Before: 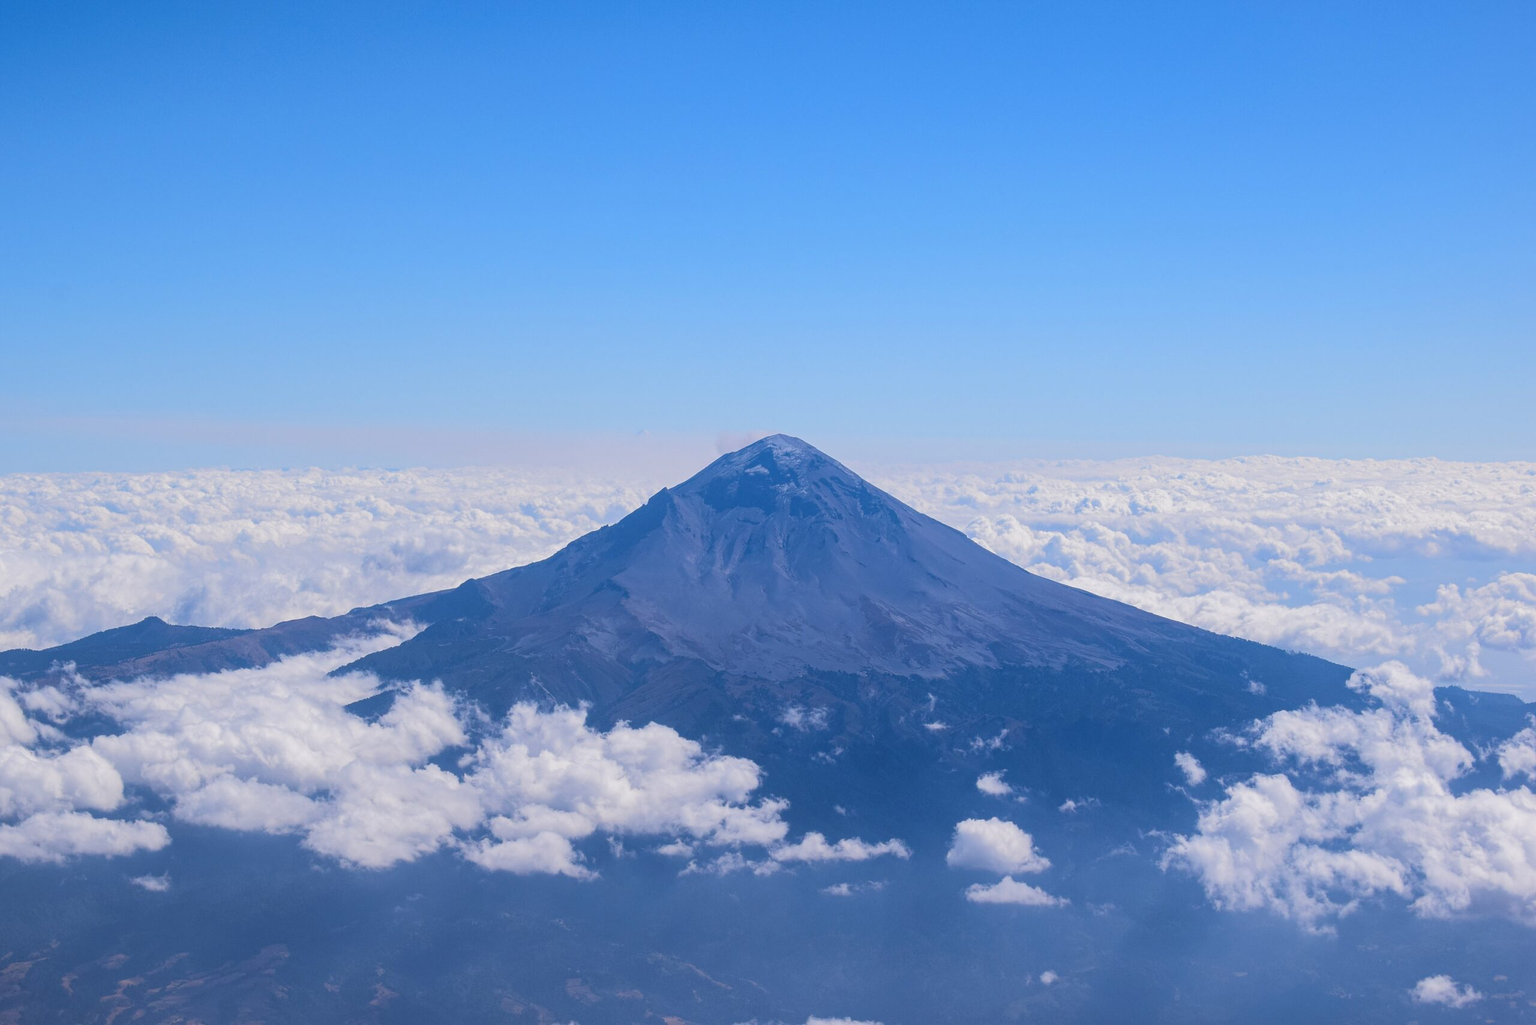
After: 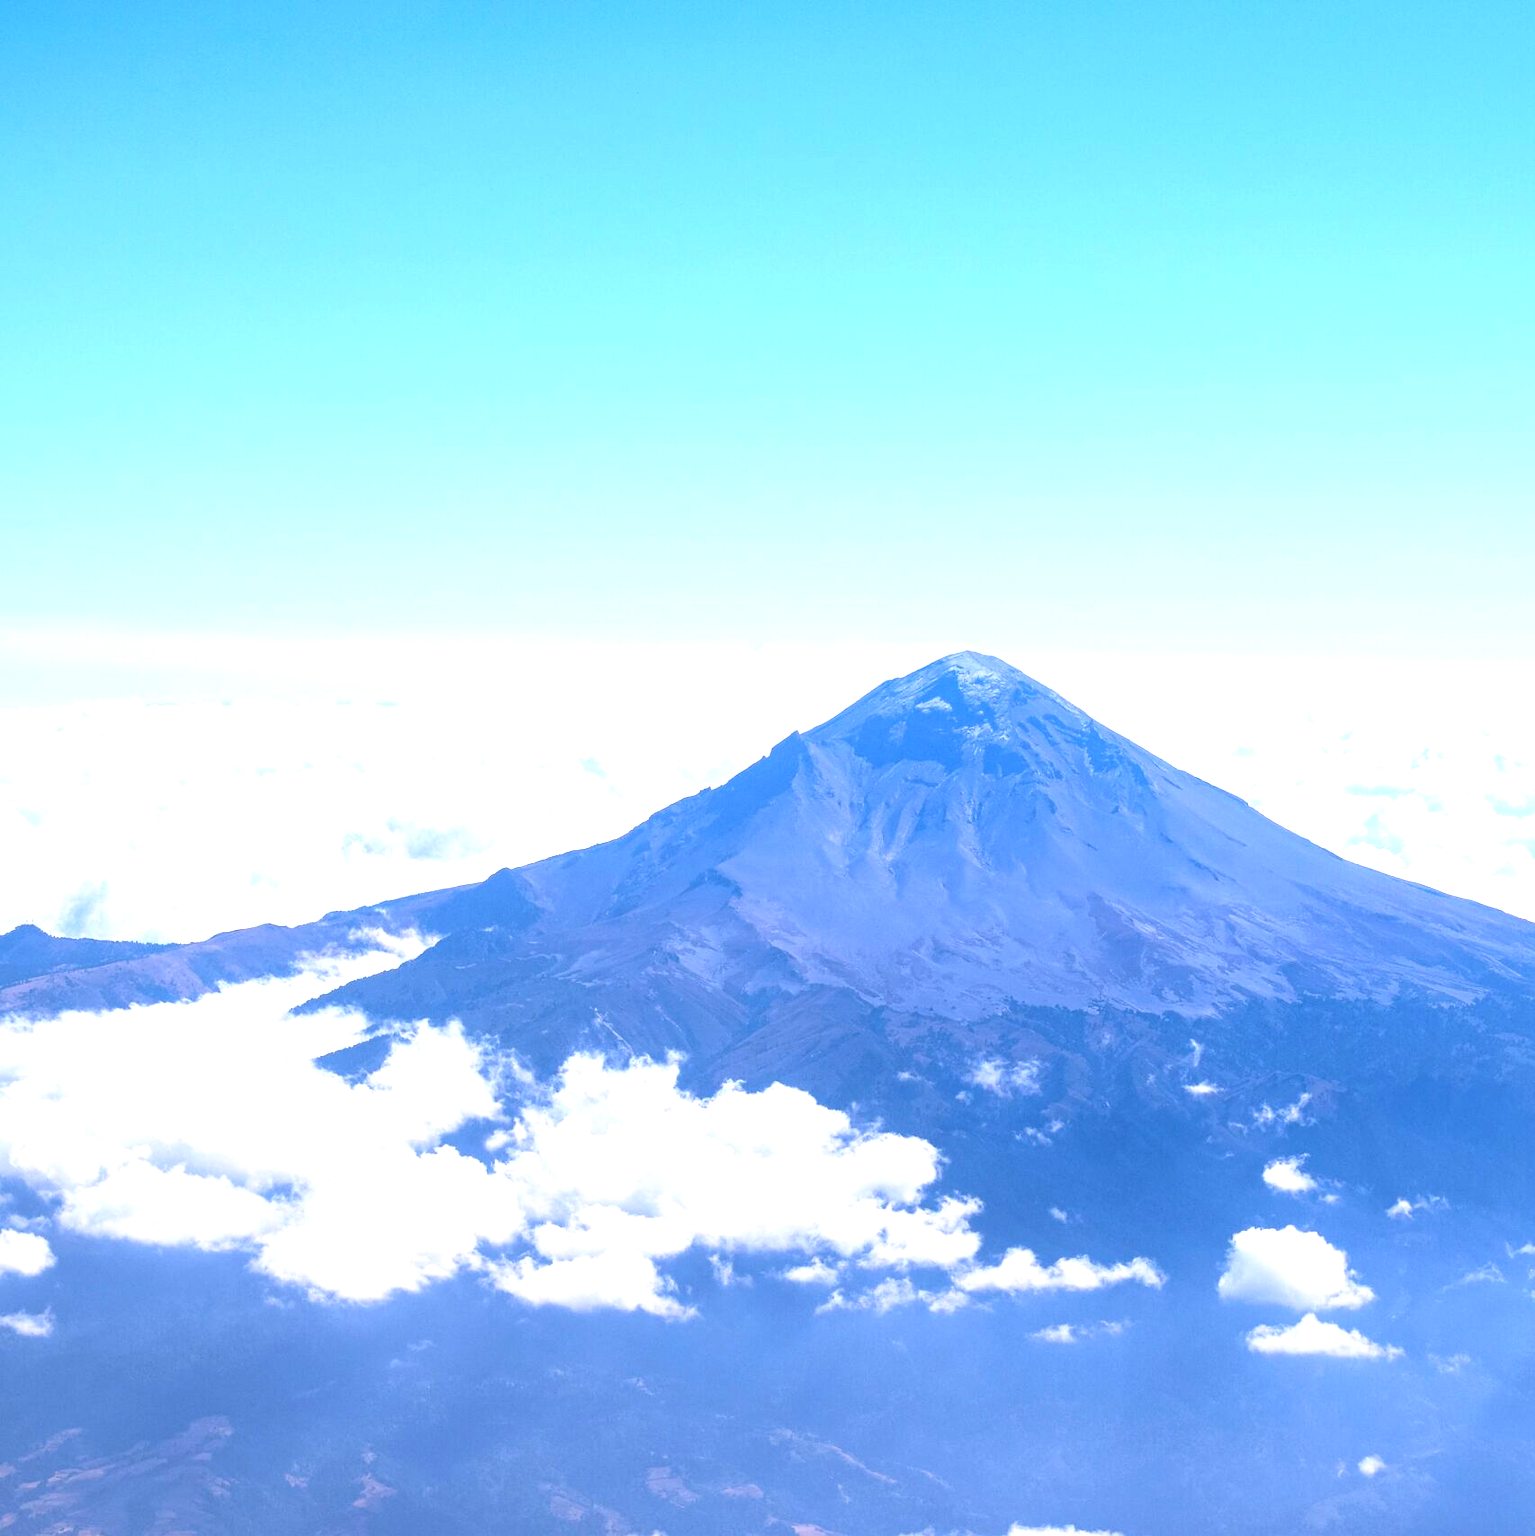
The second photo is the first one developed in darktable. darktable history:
white balance: red 1.009, blue 1.027
exposure: black level correction 0, exposure 1.379 EV, compensate exposure bias true, compensate highlight preservation false
crop and rotate: left 8.786%, right 24.548%
